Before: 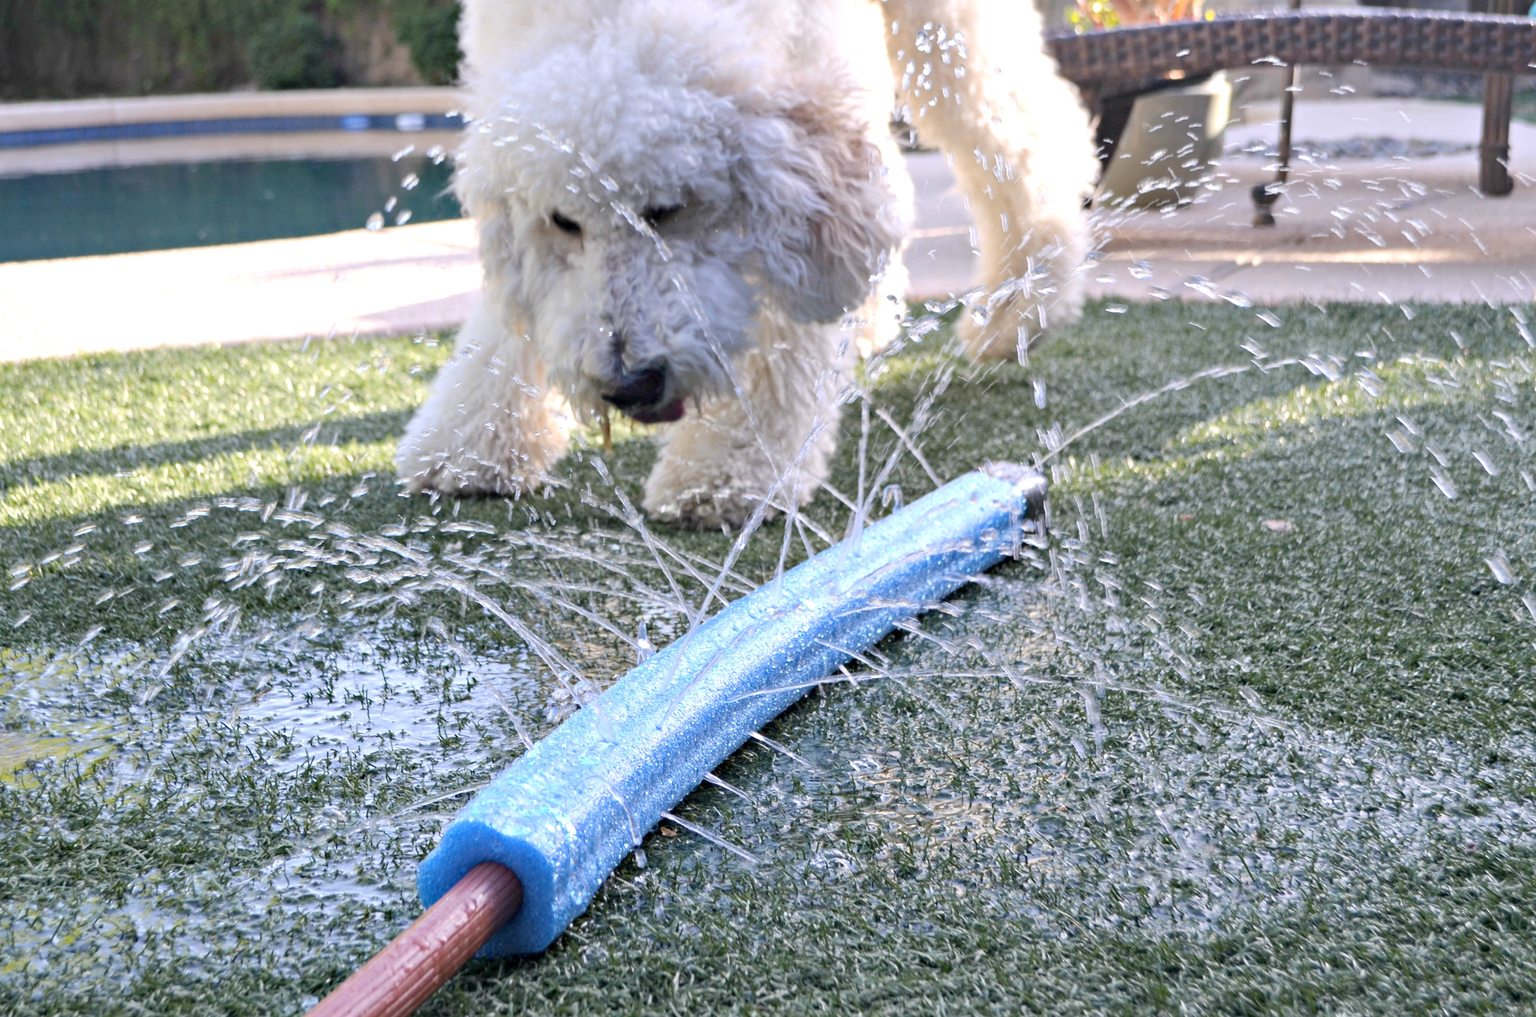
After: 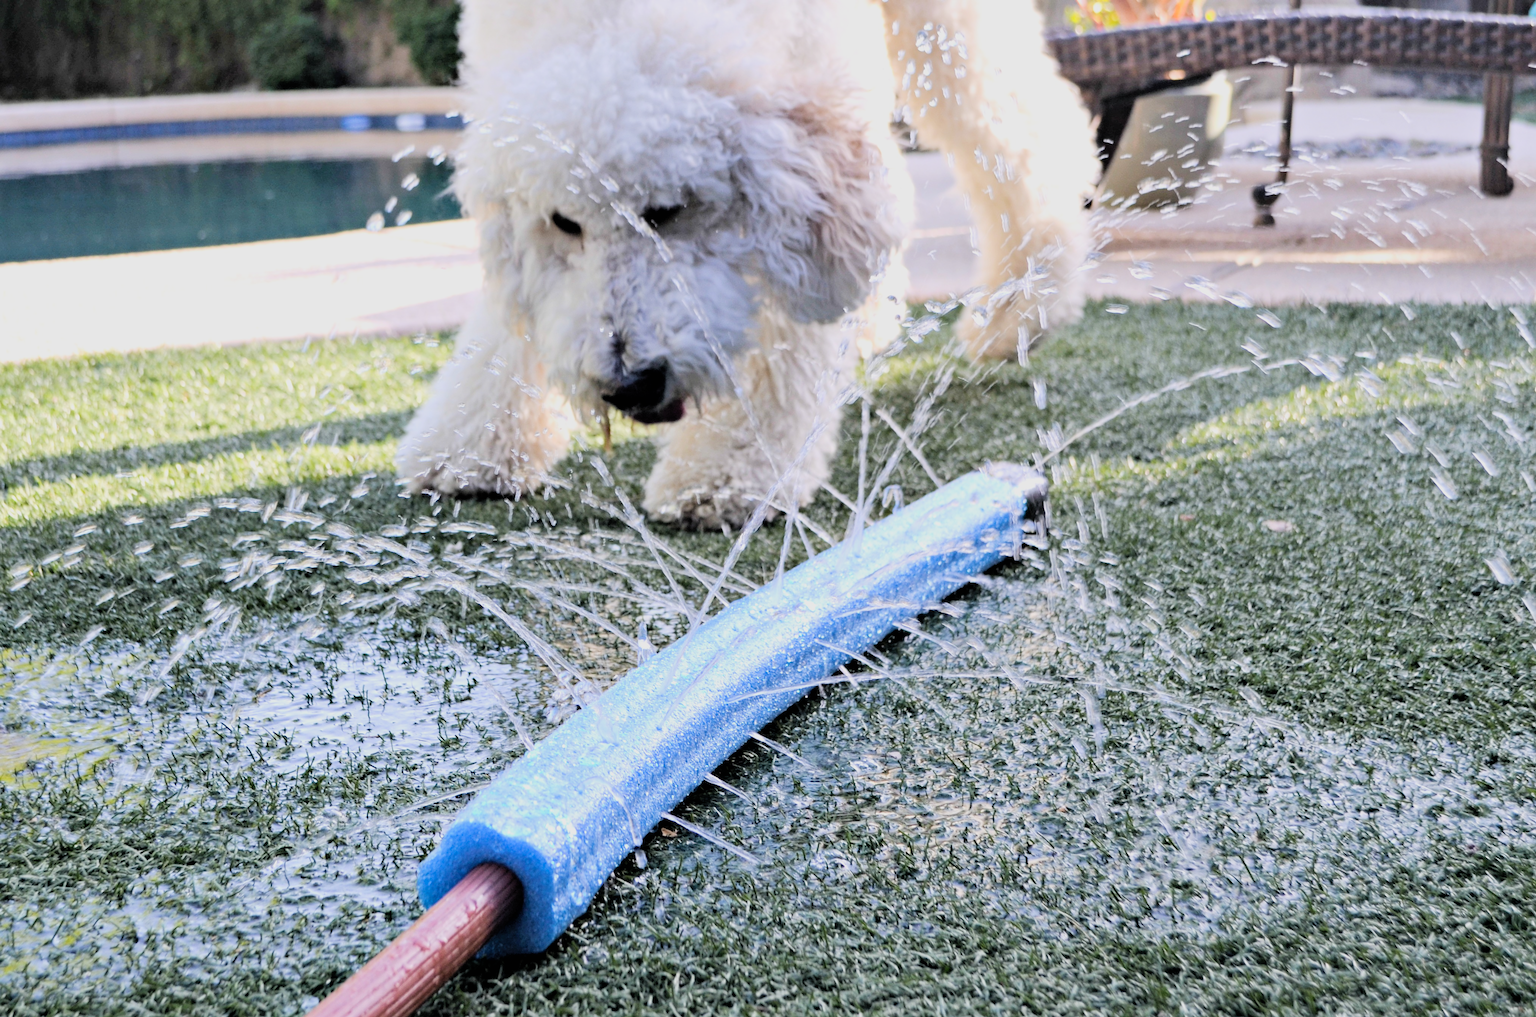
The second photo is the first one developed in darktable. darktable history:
contrast brightness saturation: contrast 0.032, brightness 0.064, saturation 0.135
filmic rgb: black relative exposure -5.03 EV, white relative exposure 3.98 EV, hardness 2.89, contrast 1.299, highlights saturation mix -28.98%
